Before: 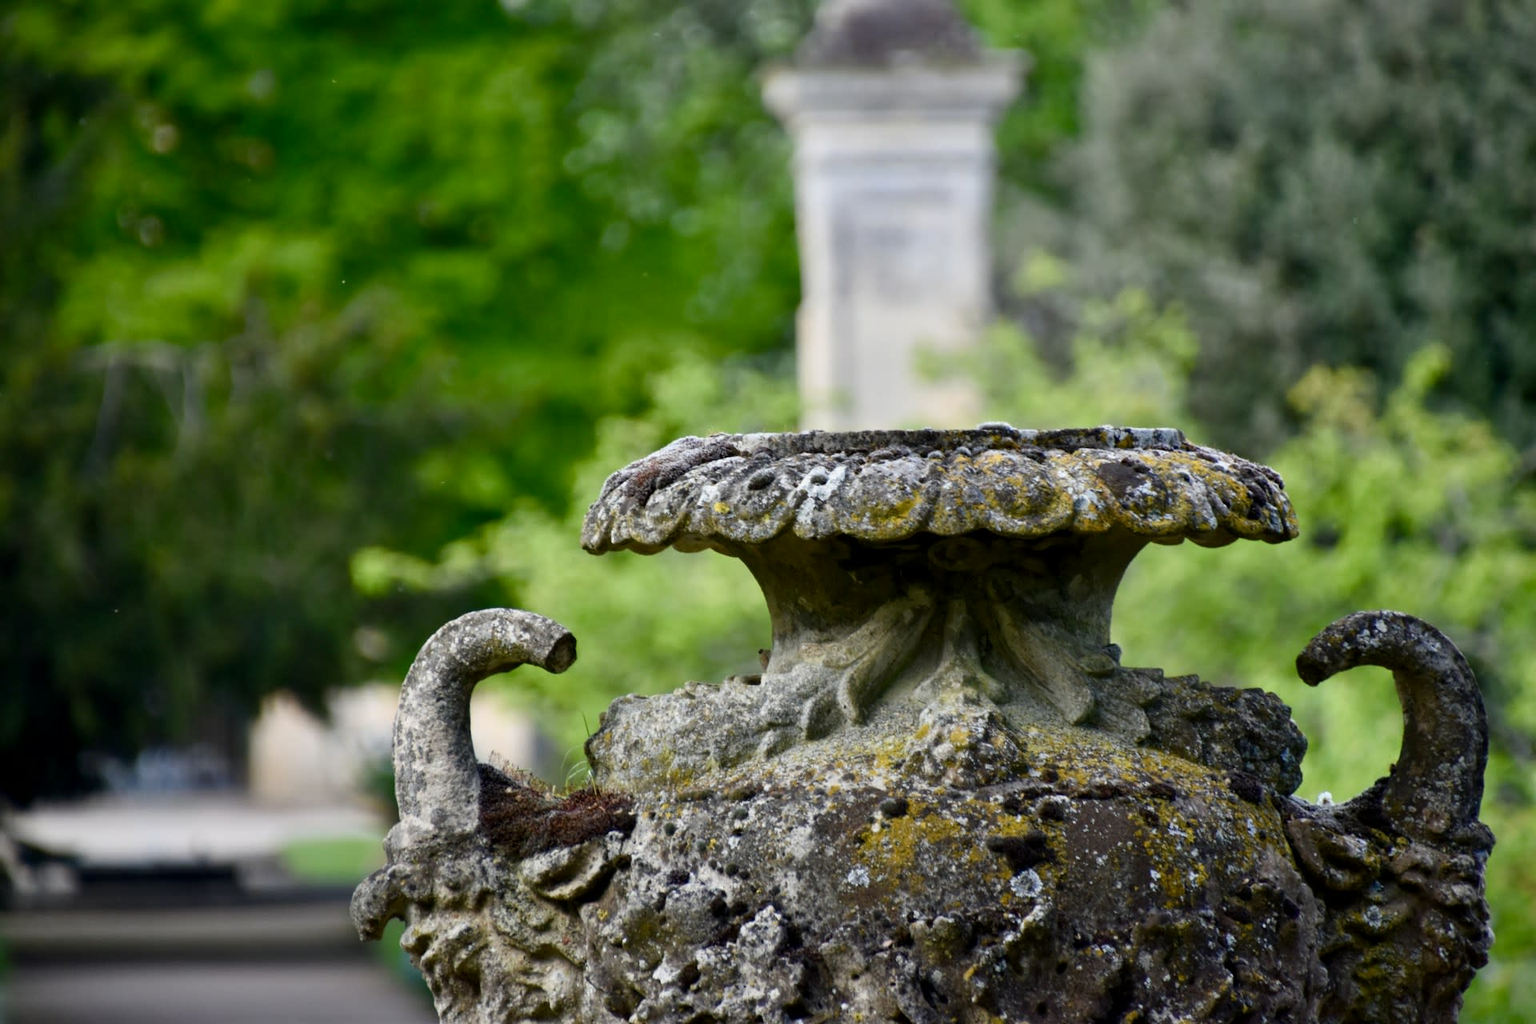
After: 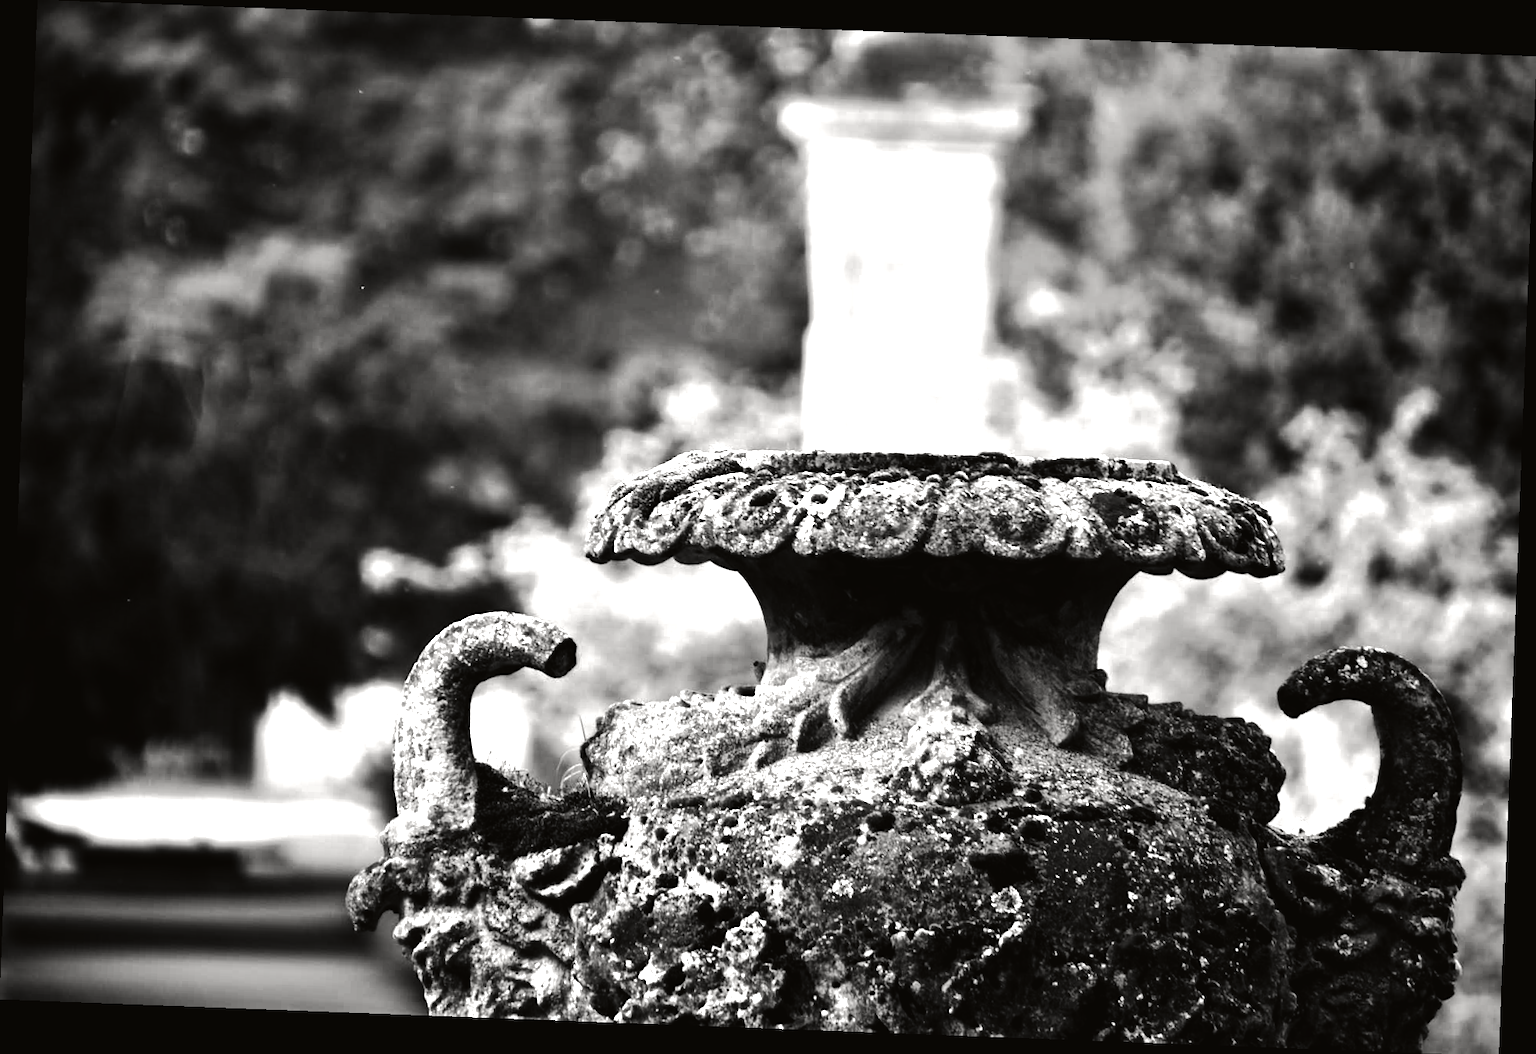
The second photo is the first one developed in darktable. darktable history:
rotate and perspective: rotation 2.17°, automatic cropping off
contrast brightness saturation: contrast -0.03, brightness -0.59, saturation -1
tone curve: curves: ch0 [(0, 0.019) (0.066, 0.054) (0.184, 0.184) (0.369, 0.417) (0.501, 0.586) (0.617, 0.71) (0.743, 0.787) (0.997, 0.997)]; ch1 [(0, 0) (0.187, 0.156) (0.388, 0.372) (0.437, 0.428) (0.474, 0.472) (0.499, 0.5) (0.521, 0.514) (0.548, 0.567) (0.6, 0.629) (0.82, 0.831) (1, 1)]; ch2 [(0, 0) (0.234, 0.227) (0.352, 0.372) (0.459, 0.484) (0.5, 0.505) (0.518, 0.516) (0.529, 0.541) (0.56, 0.594) (0.607, 0.644) (0.74, 0.771) (0.858, 0.873) (0.999, 0.994)], color space Lab, independent channels, preserve colors none
exposure: black level correction 0.001, exposure 1.398 EV, compensate exposure bias true, compensate highlight preservation false
